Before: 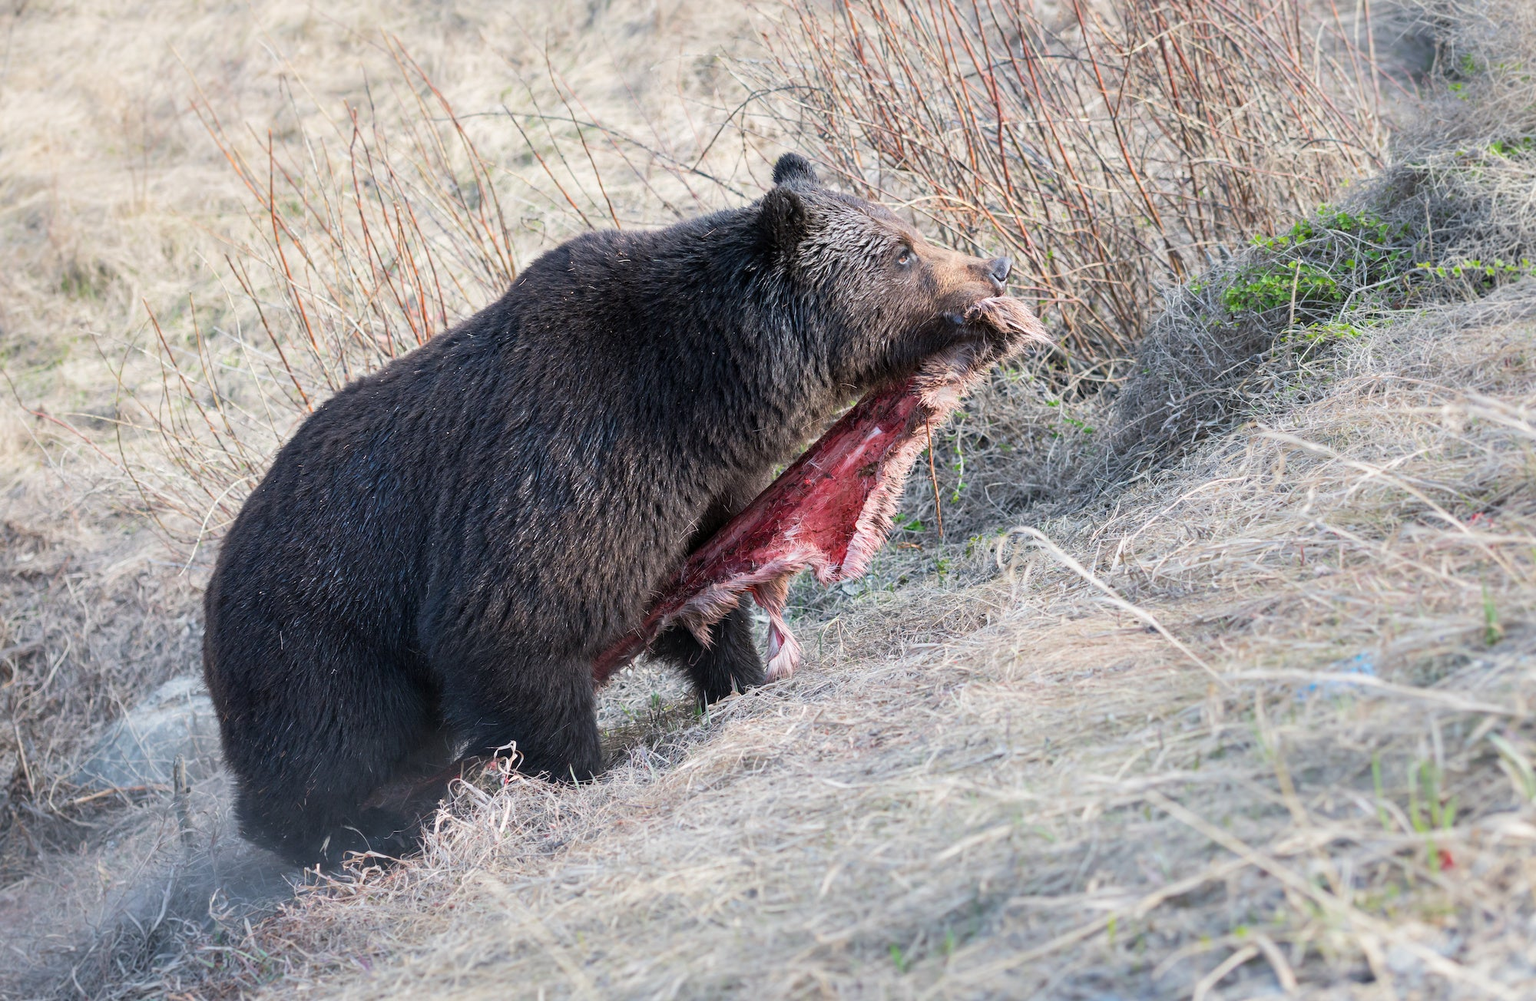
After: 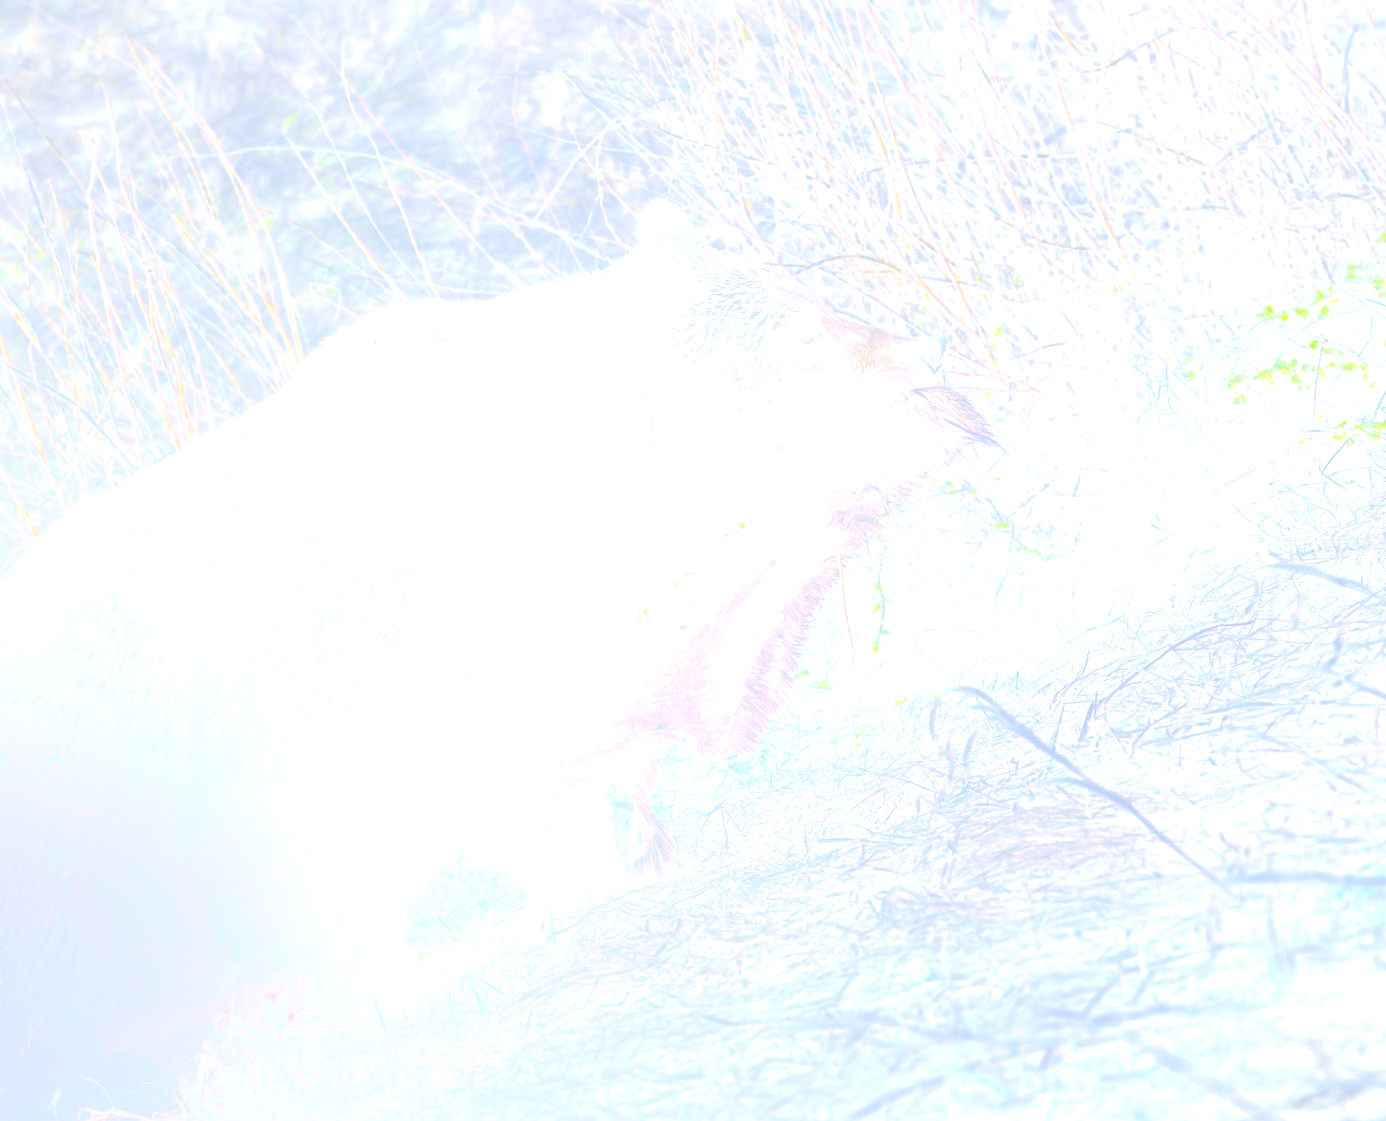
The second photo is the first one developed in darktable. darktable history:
white balance: red 0.931, blue 1.11
crop: left 18.479%, right 12.2%, bottom 13.971%
bloom: size 85%, threshold 5%, strength 85%
exposure: black level correction 0, exposure 1.1 EV, compensate exposure bias true, compensate highlight preservation false
